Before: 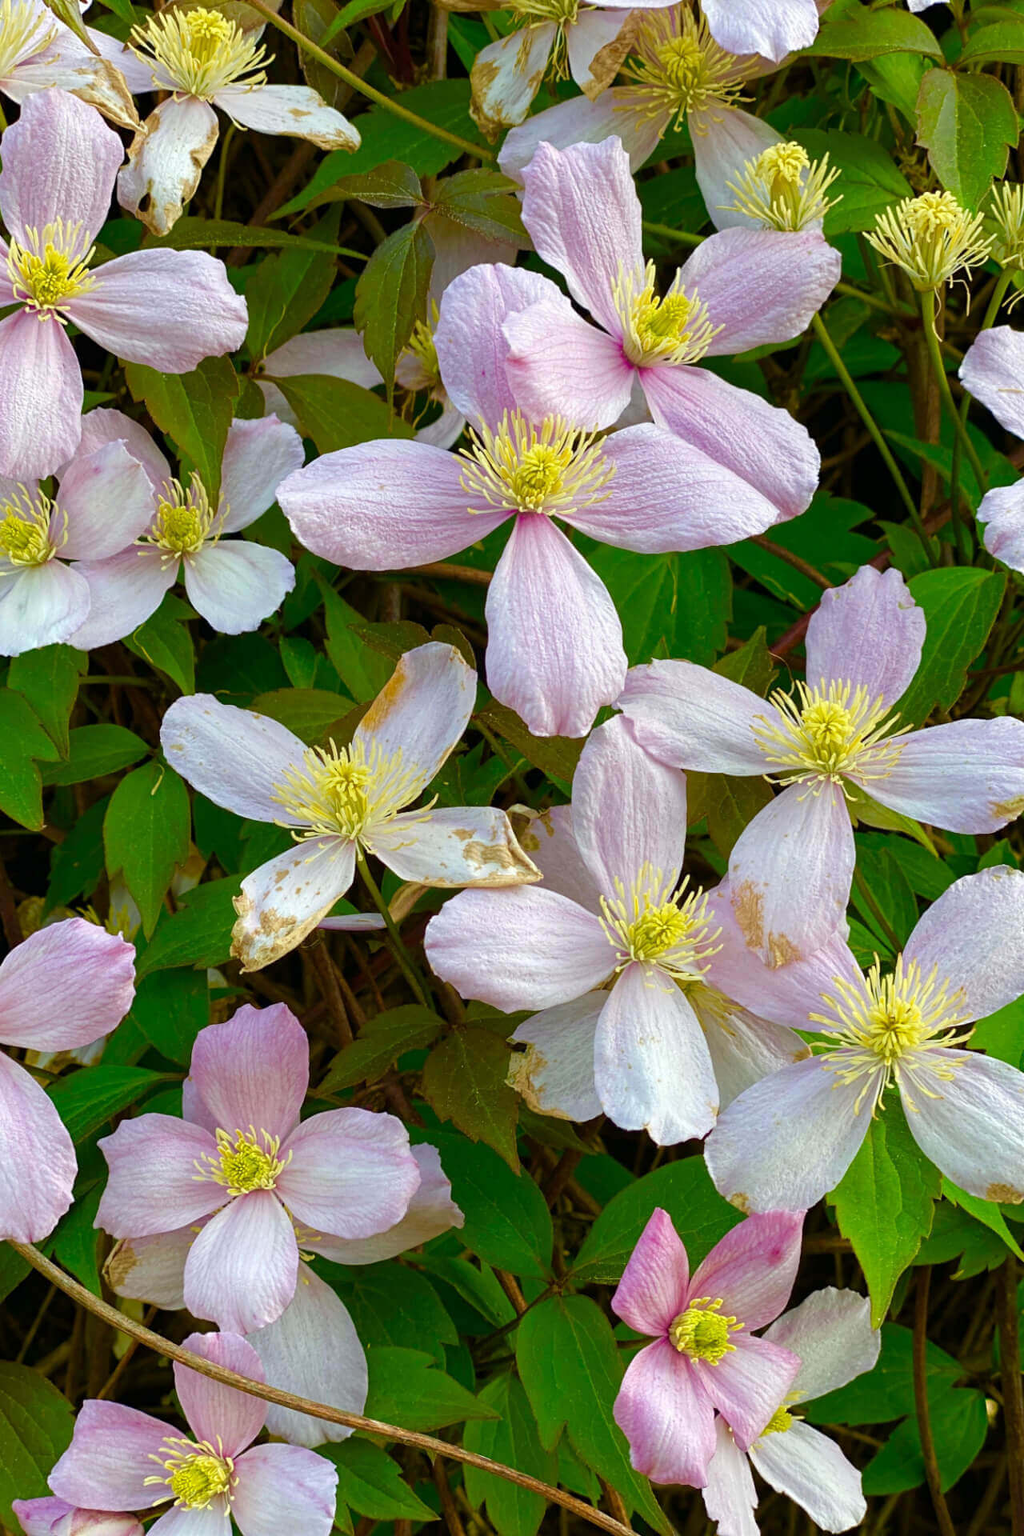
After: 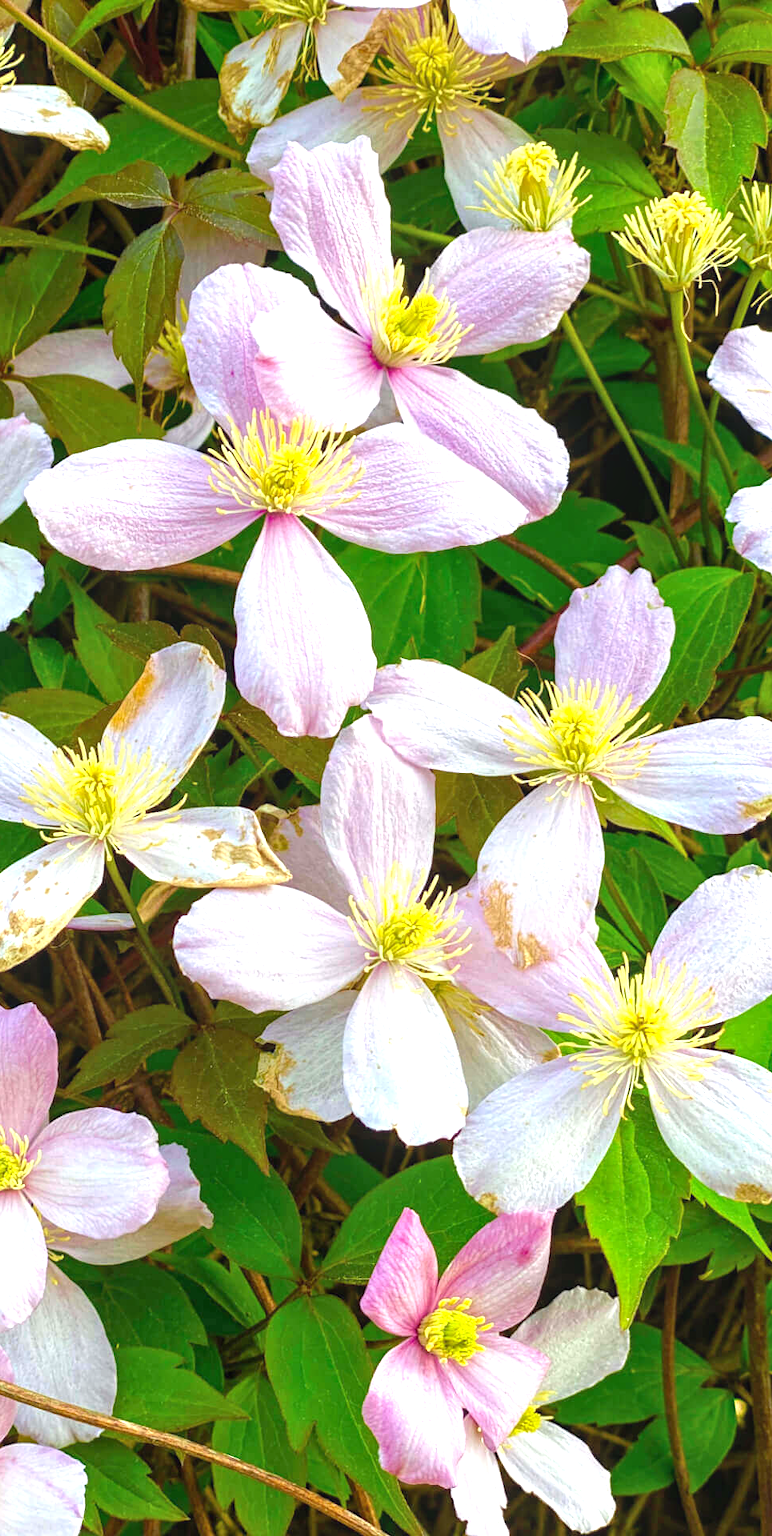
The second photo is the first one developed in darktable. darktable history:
crop and rotate: left 24.6%
local contrast: detail 110%
exposure: exposure 0.943 EV, compensate highlight preservation false
